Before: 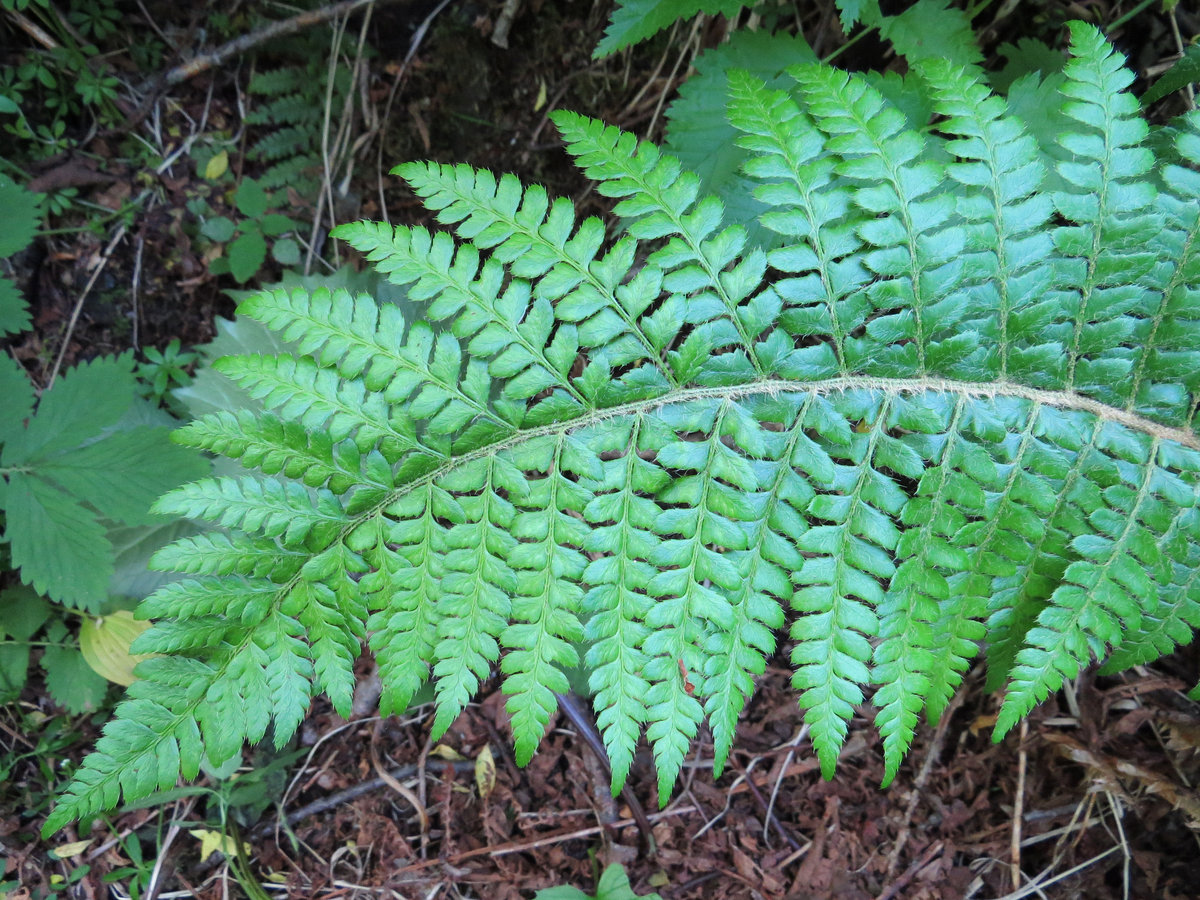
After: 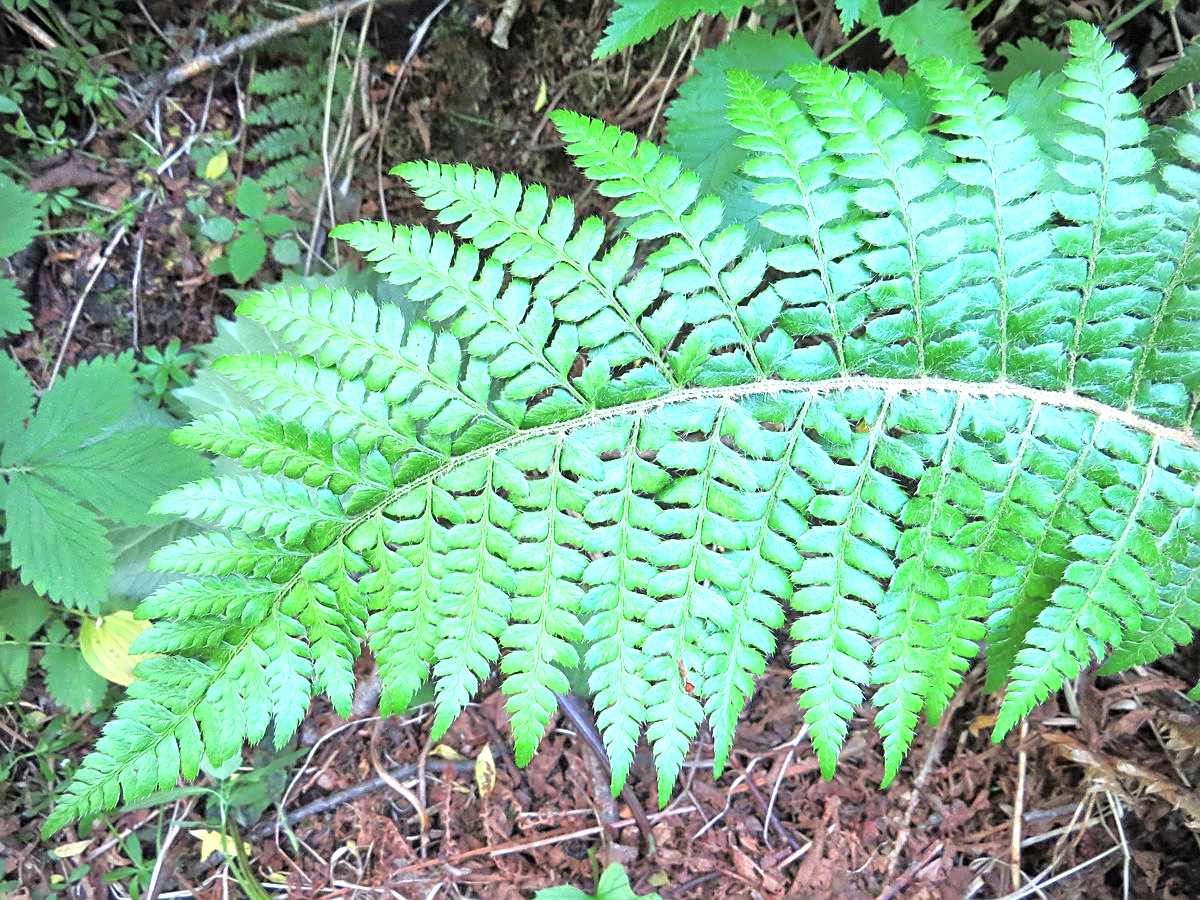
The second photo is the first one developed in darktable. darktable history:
tone equalizer: -7 EV 0.15 EV, -6 EV 0.6 EV, -5 EV 1.15 EV, -4 EV 1.33 EV, -3 EV 1.15 EV, -2 EV 0.6 EV, -1 EV 0.15 EV, mask exposure compensation -0.5 EV
exposure: black level correction 0, exposure 1 EV, compensate exposure bias true, compensate highlight preservation false
vignetting: fall-off start 92.6%, brightness -0.52, saturation -0.51, center (-0.012, 0)
sharpen: on, module defaults
